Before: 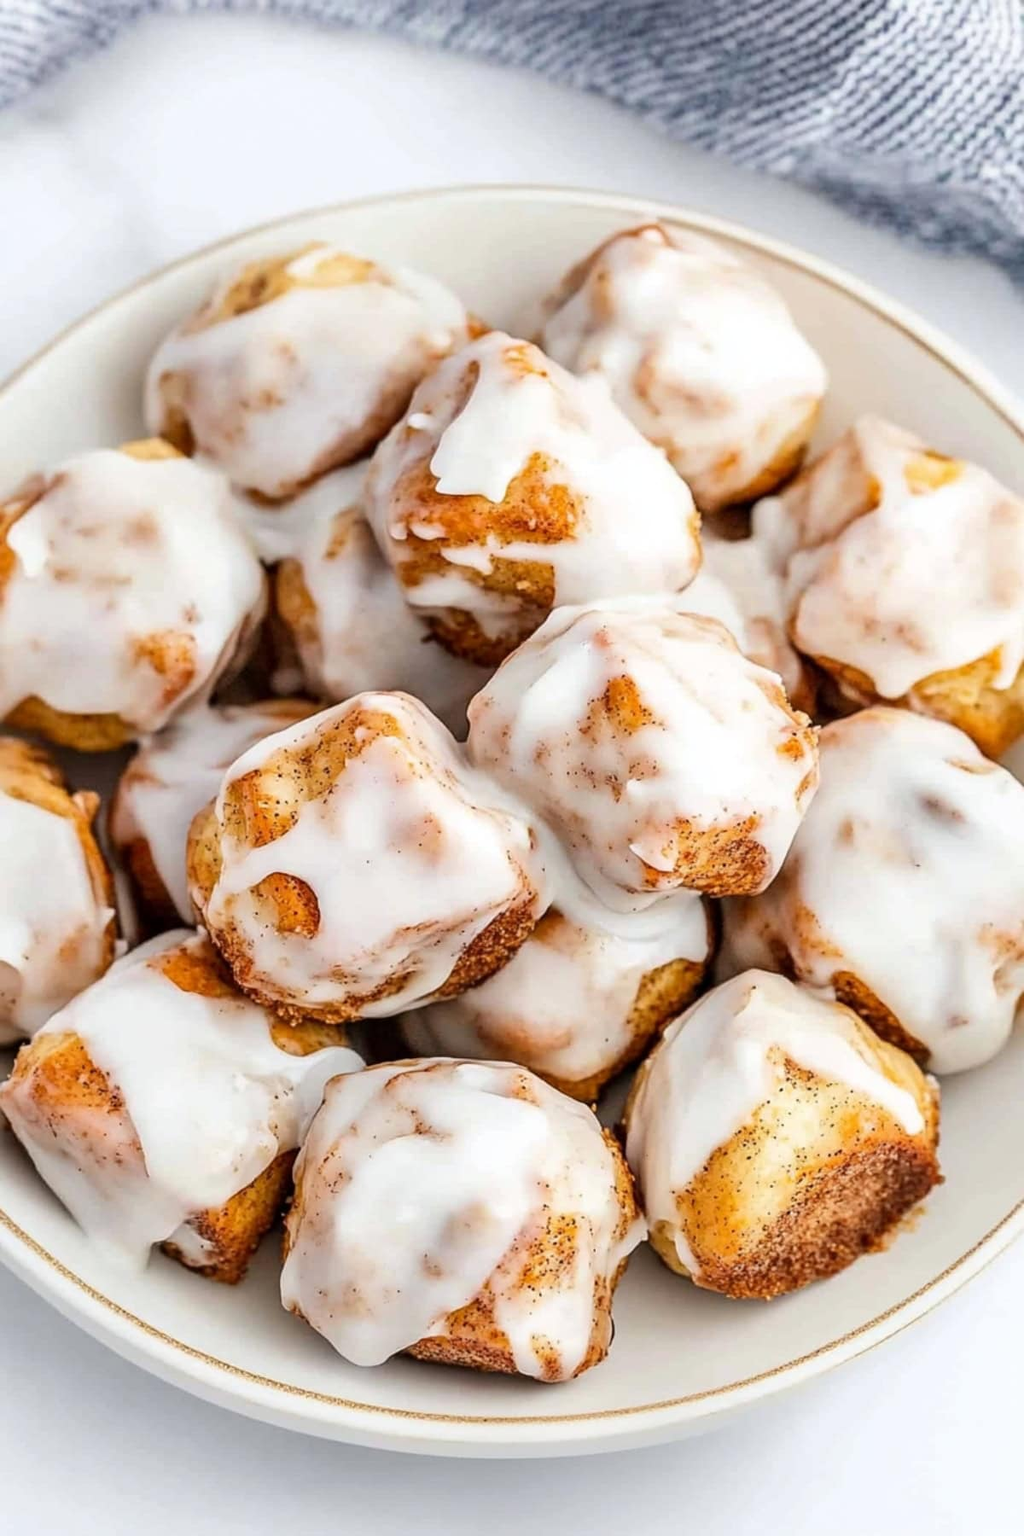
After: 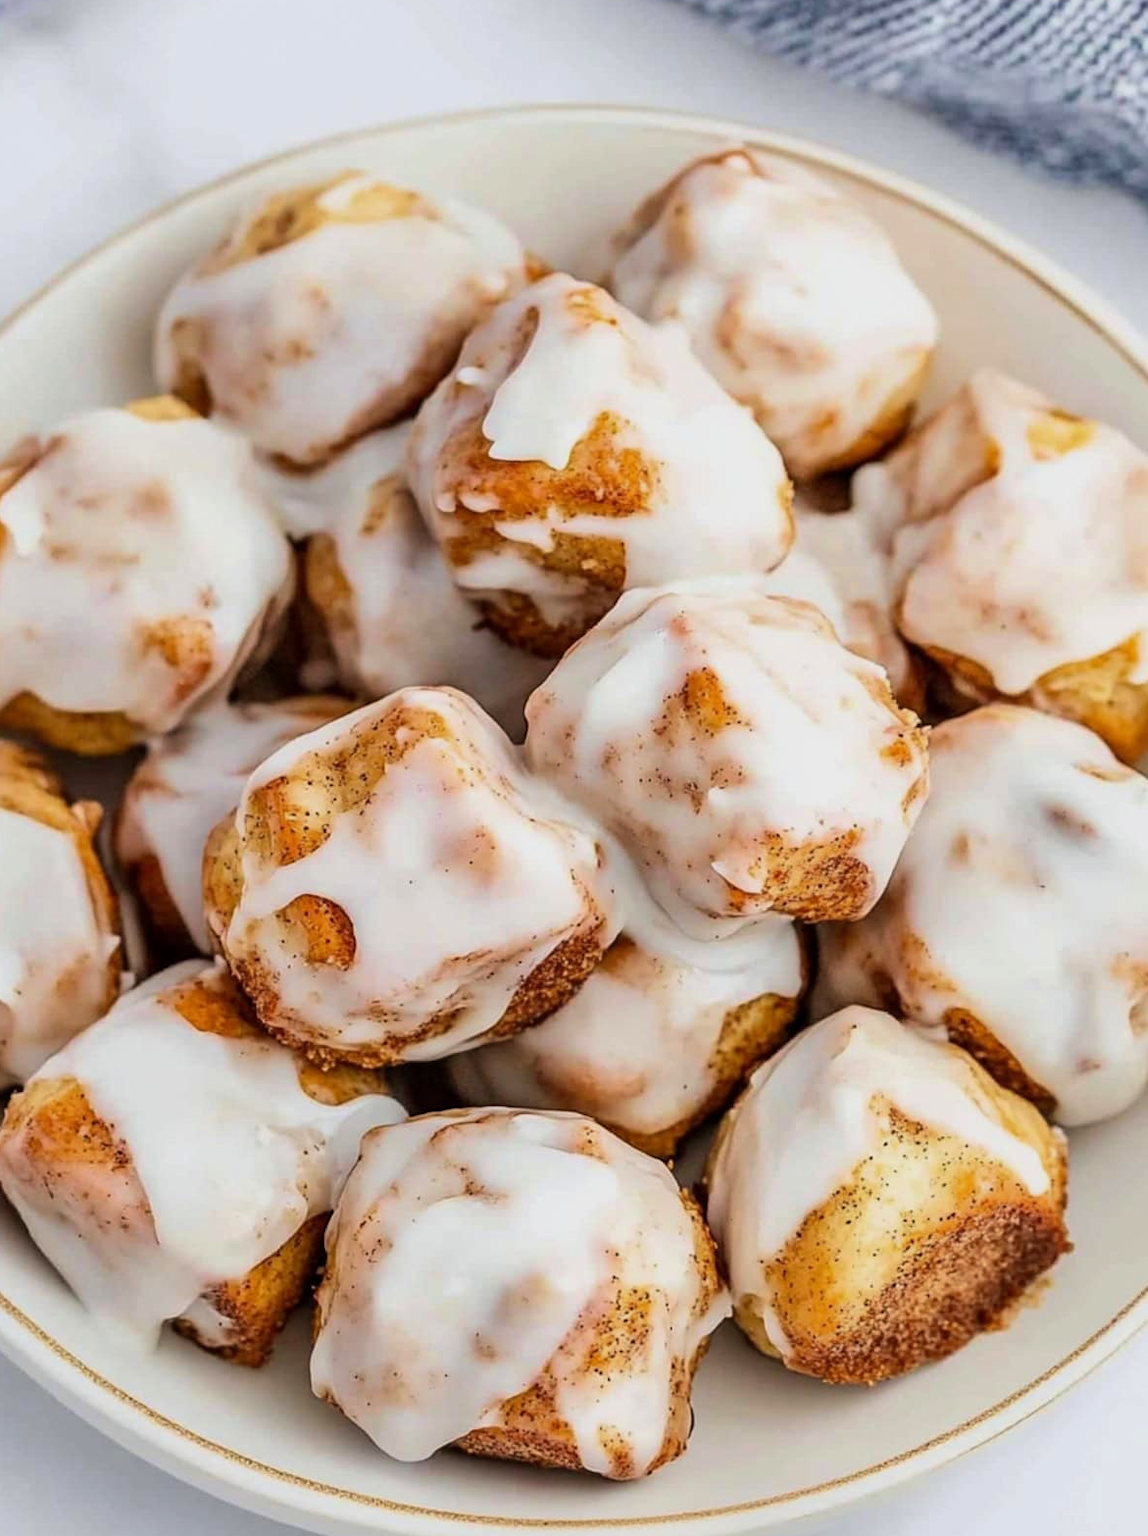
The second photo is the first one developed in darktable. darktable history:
crop: left 1.058%, top 6.144%, right 1.257%, bottom 6.797%
velvia: on, module defaults
exposure: exposure -0.284 EV, compensate highlight preservation false
